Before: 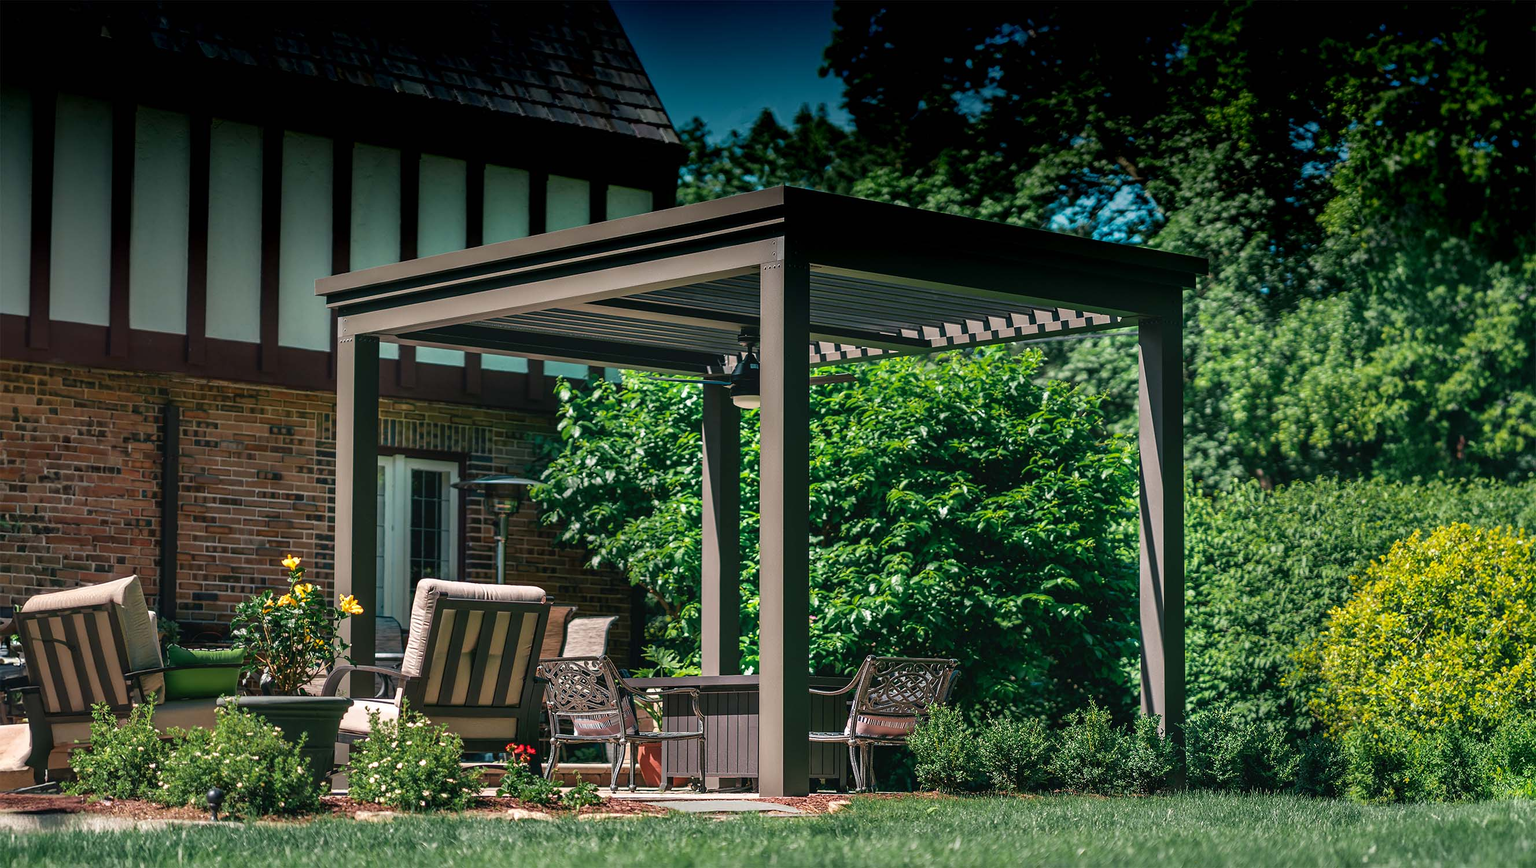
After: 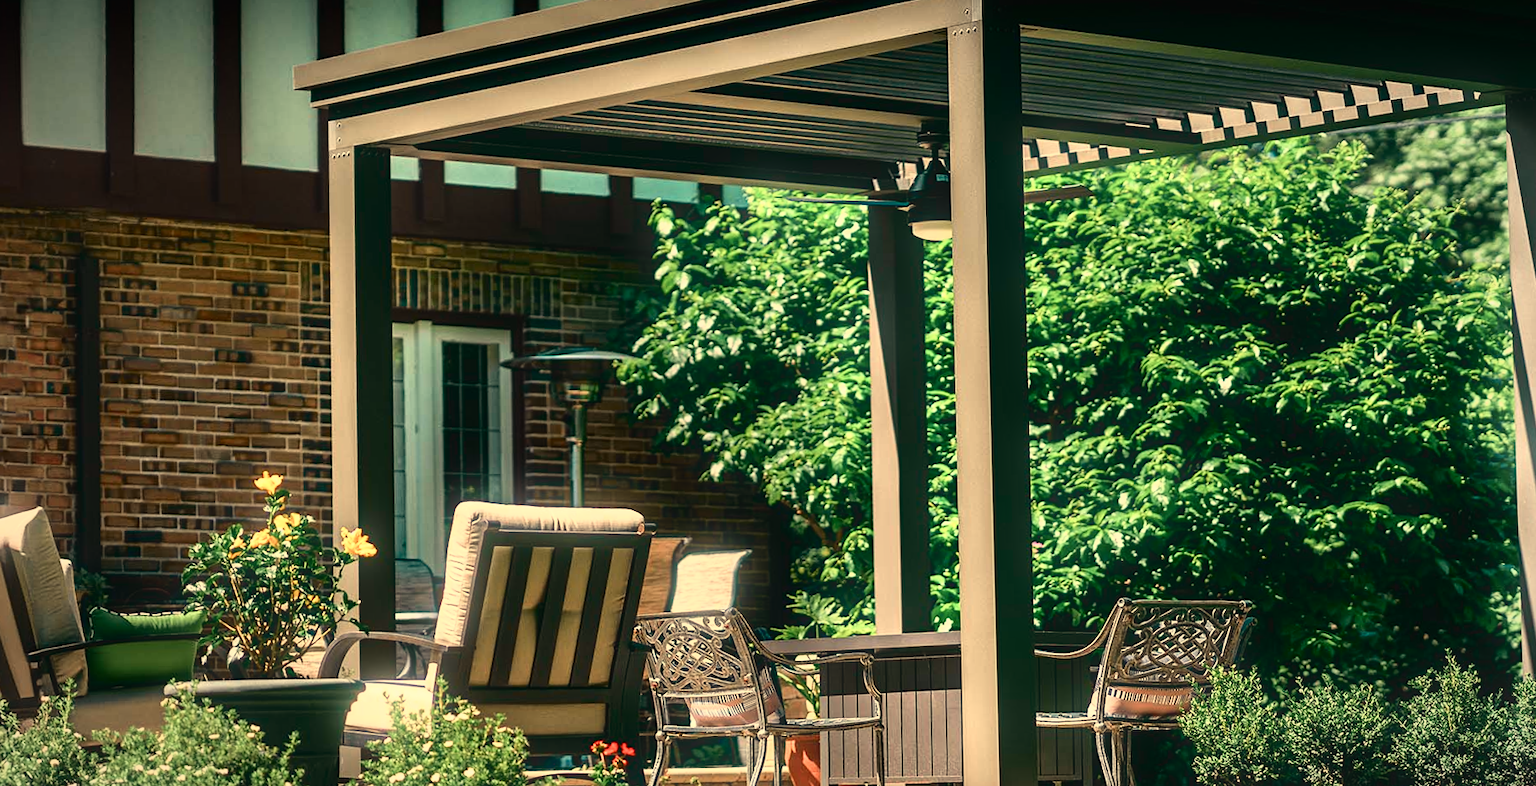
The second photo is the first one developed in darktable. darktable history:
white balance: red 1.123, blue 0.83
crop: left 6.488%, top 27.668%, right 24.183%, bottom 8.656%
bloom: size 5%, threshold 95%, strength 15%
tone curve: curves: ch0 [(0, 0.018) (0.162, 0.128) (0.434, 0.478) (0.667, 0.785) (0.819, 0.943) (1, 0.991)]; ch1 [(0, 0) (0.402, 0.36) (0.476, 0.449) (0.506, 0.505) (0.523, 0.518) (0.582, 0.586) (0.641, 0.668) (0.7, 0.741) (1, 1)]; ch2 [(0, 0) (0.416, 0.403) (0.483, 0.472) (0.503, 0.505) (0.521, 0.519) (0.547, 0.561) (0.597, 0.643) (0.699, 0.759) (0.997, 0.858)], color space Lab, independent channels
rotate and perspective: rotation -1.42°, crop left 0.016, crop right 0.984, crop top 0.035, crop bottom 0.965
color zones: curves: ch0 [(0, 0.5) (0.143, 0.5) (0.286, 0.5) (0.429, 0.504) (0.571, 0.5) (0.714, 0.509) (0.857, 0.5) (1, 0.5)]; ch1 [(0, 0.425) (0.143, 0.425) (0.286, 0.375) (0.429, 0.405) (0.571, 0.5) (0.714, 0.47) (0.857, 0.425) (1, 0.435)]; ch2 [(0, 0.5) (0.143, 0.5) (0.286, 0.5) (0.429, 0.517) (0.571, 0.5) (0.714, 0.51) (0.857, 0.5) (1, 0.5)]
vignetting: fall-off radius 100%, width/height ratio 1.337
